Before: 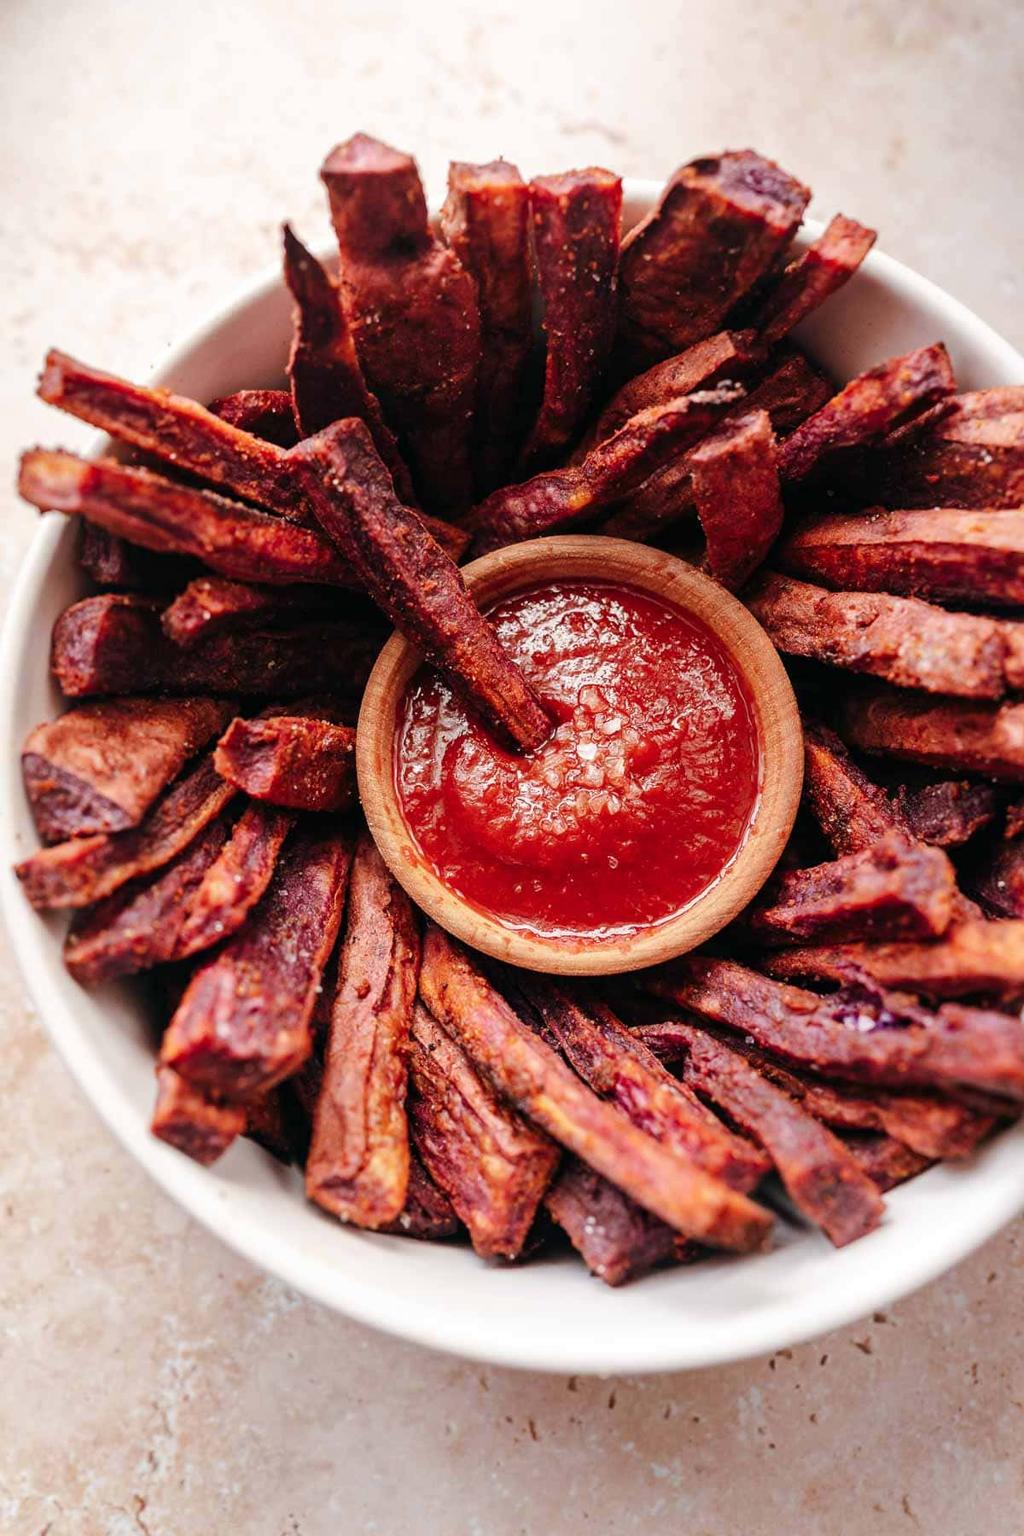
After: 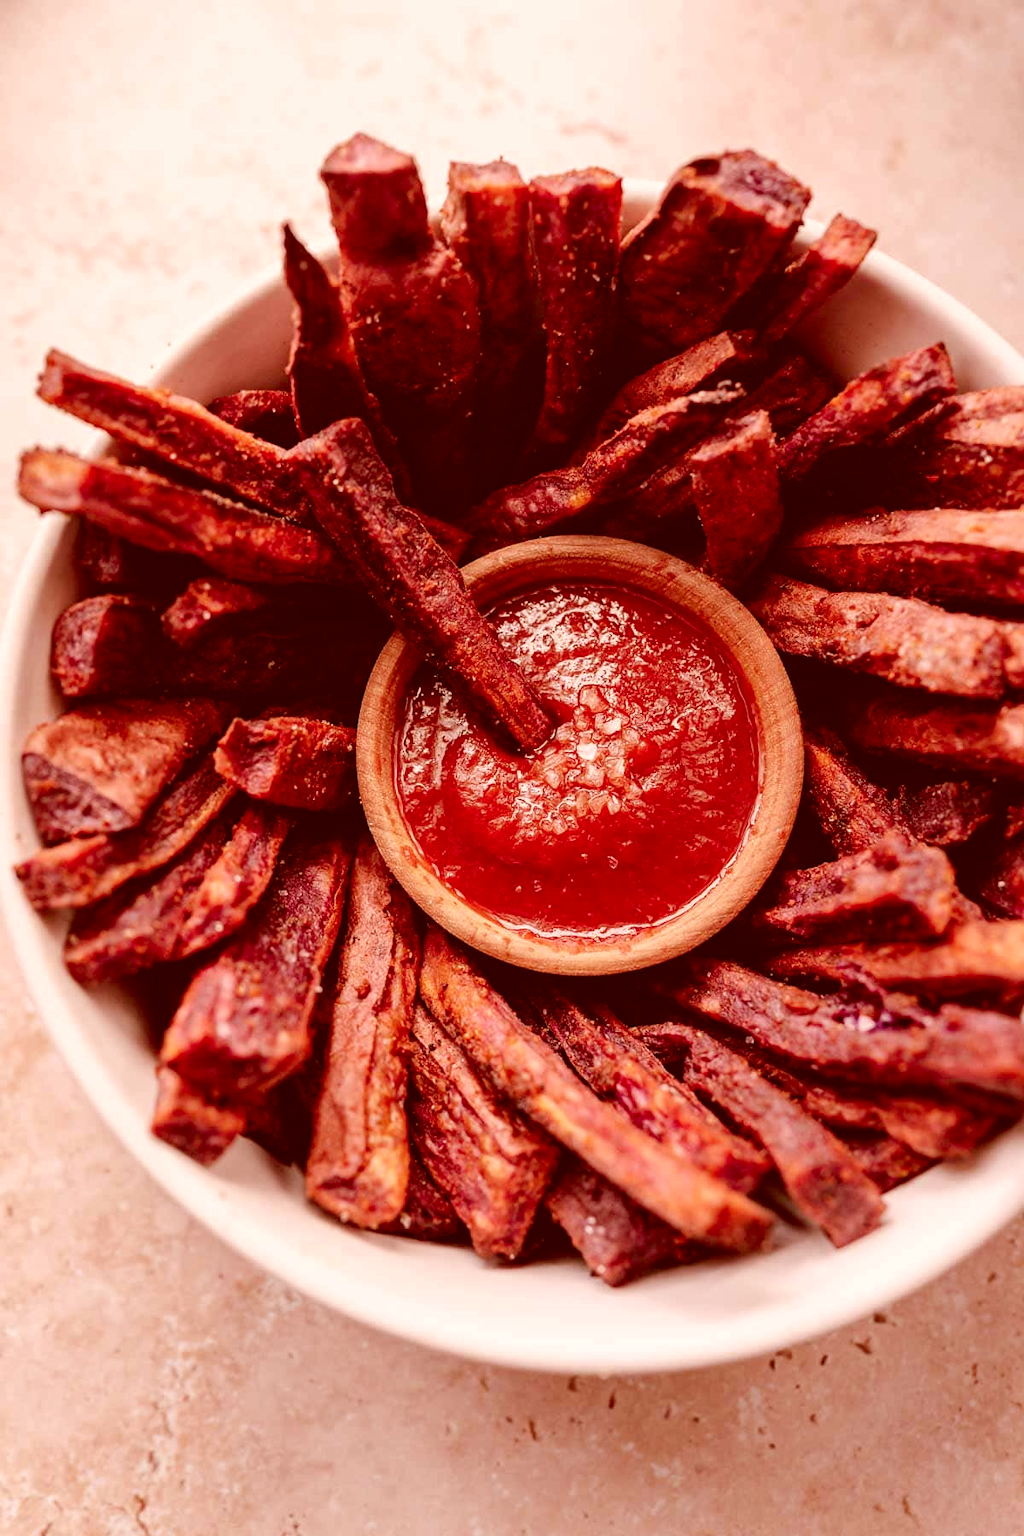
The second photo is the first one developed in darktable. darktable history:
color correction: highlights a* 9.48, highlights b* 8.48, shadows a* 39.22, shadows b* 39.76, saturation 0.783
